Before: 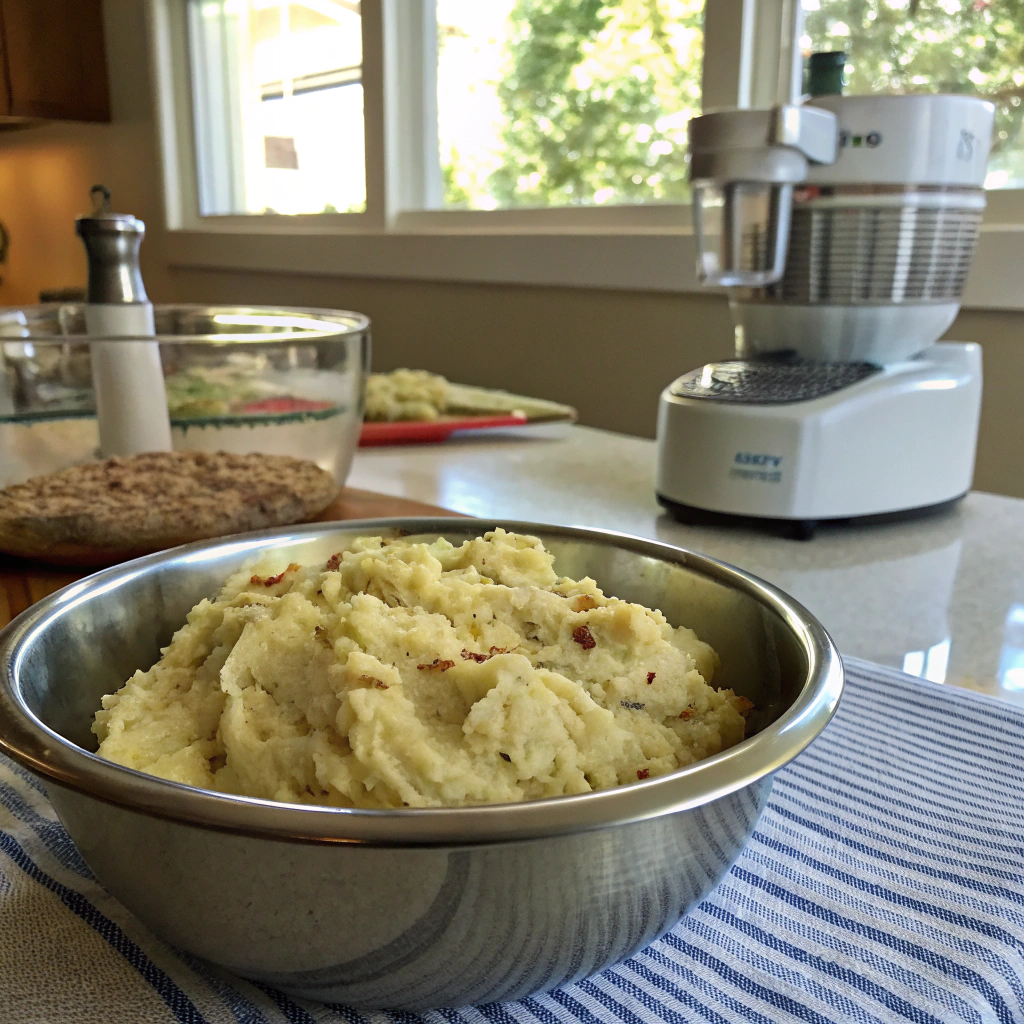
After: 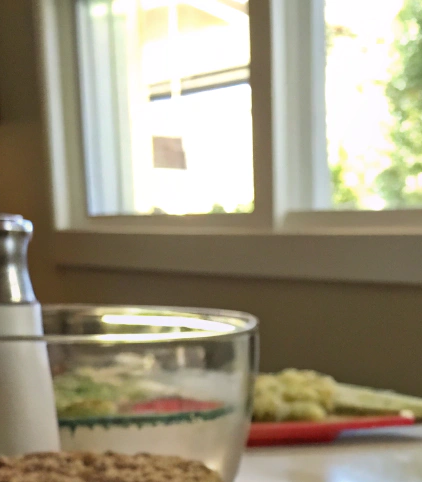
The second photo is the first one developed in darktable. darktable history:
crop and rotate: left 11.027%, top 0.083%, right 47.712%, bottom 52.826%
